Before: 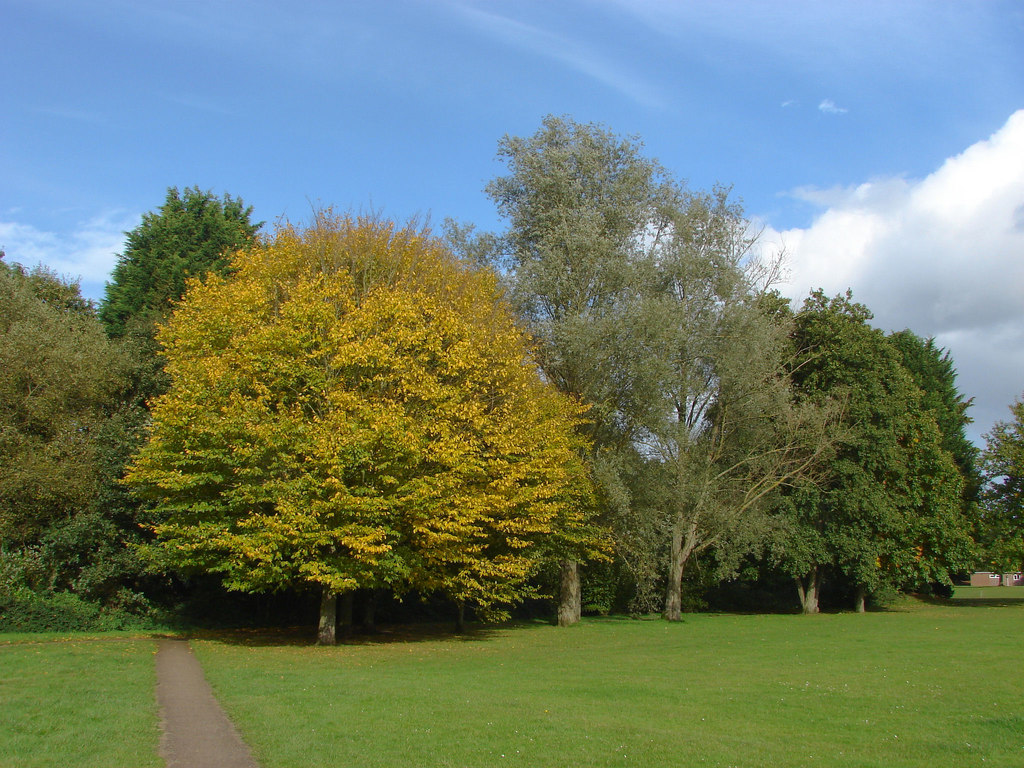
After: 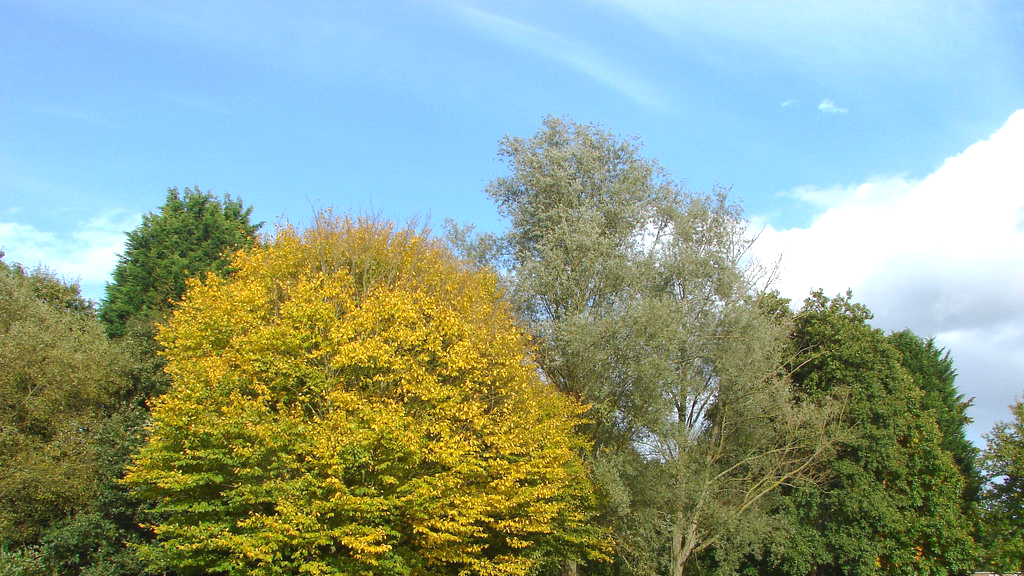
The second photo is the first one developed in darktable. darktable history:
exposure: black level correction 0, exposure 0.7 EV, compensate exposure bias true, compensate highlight preservation false
crop: bottom 24.988%
